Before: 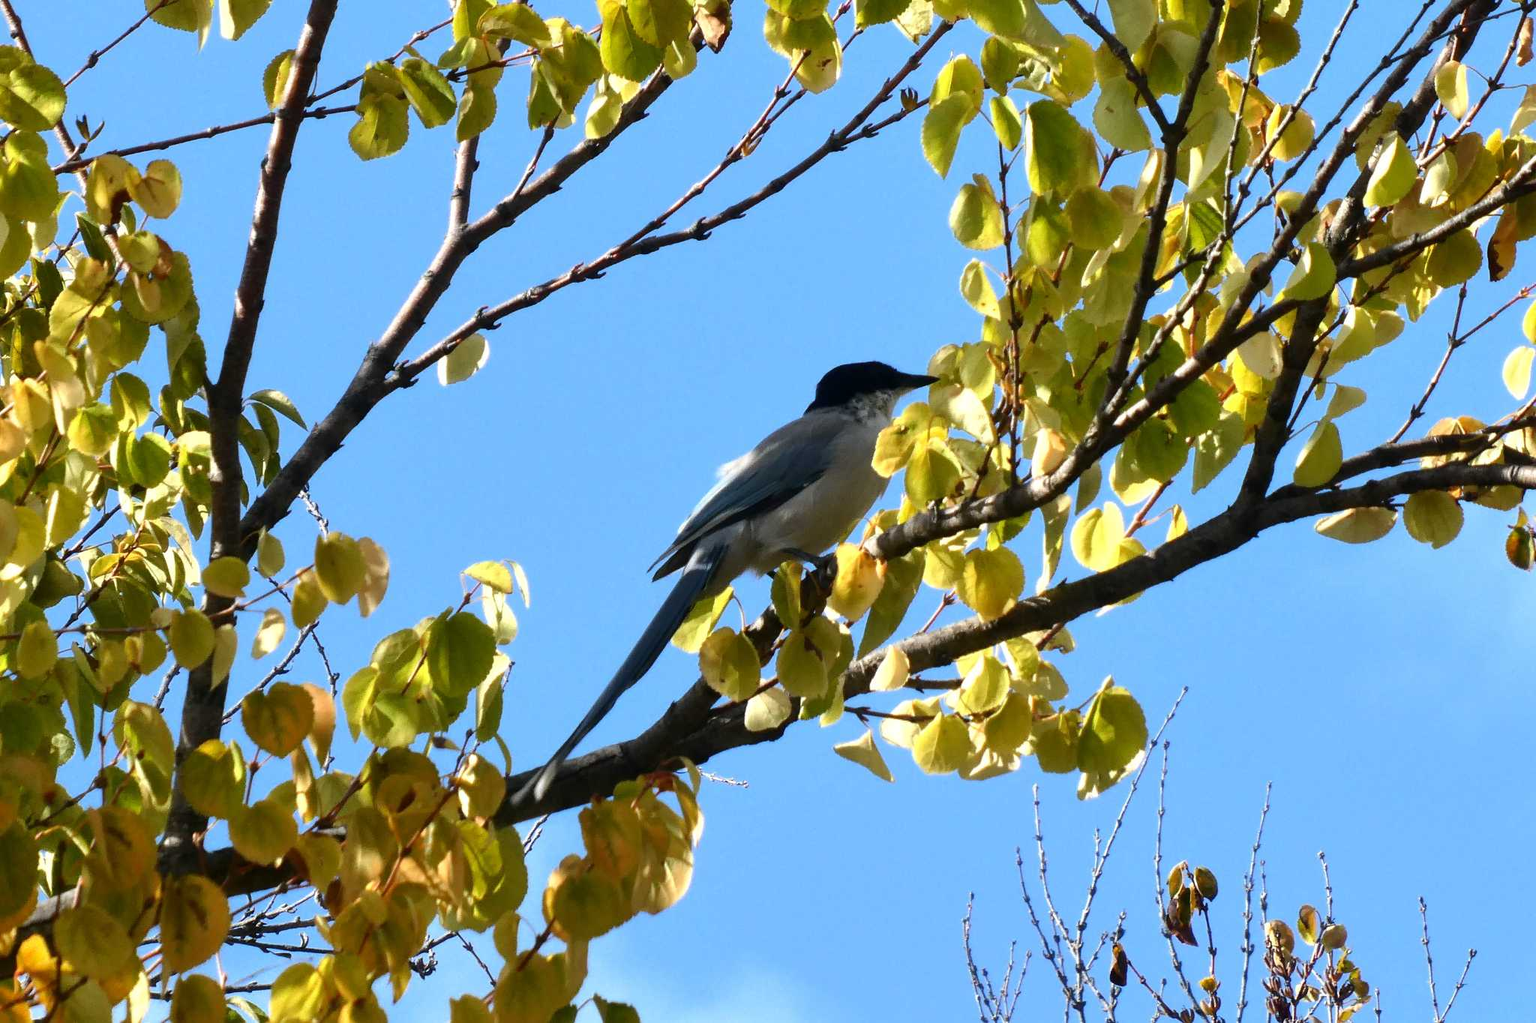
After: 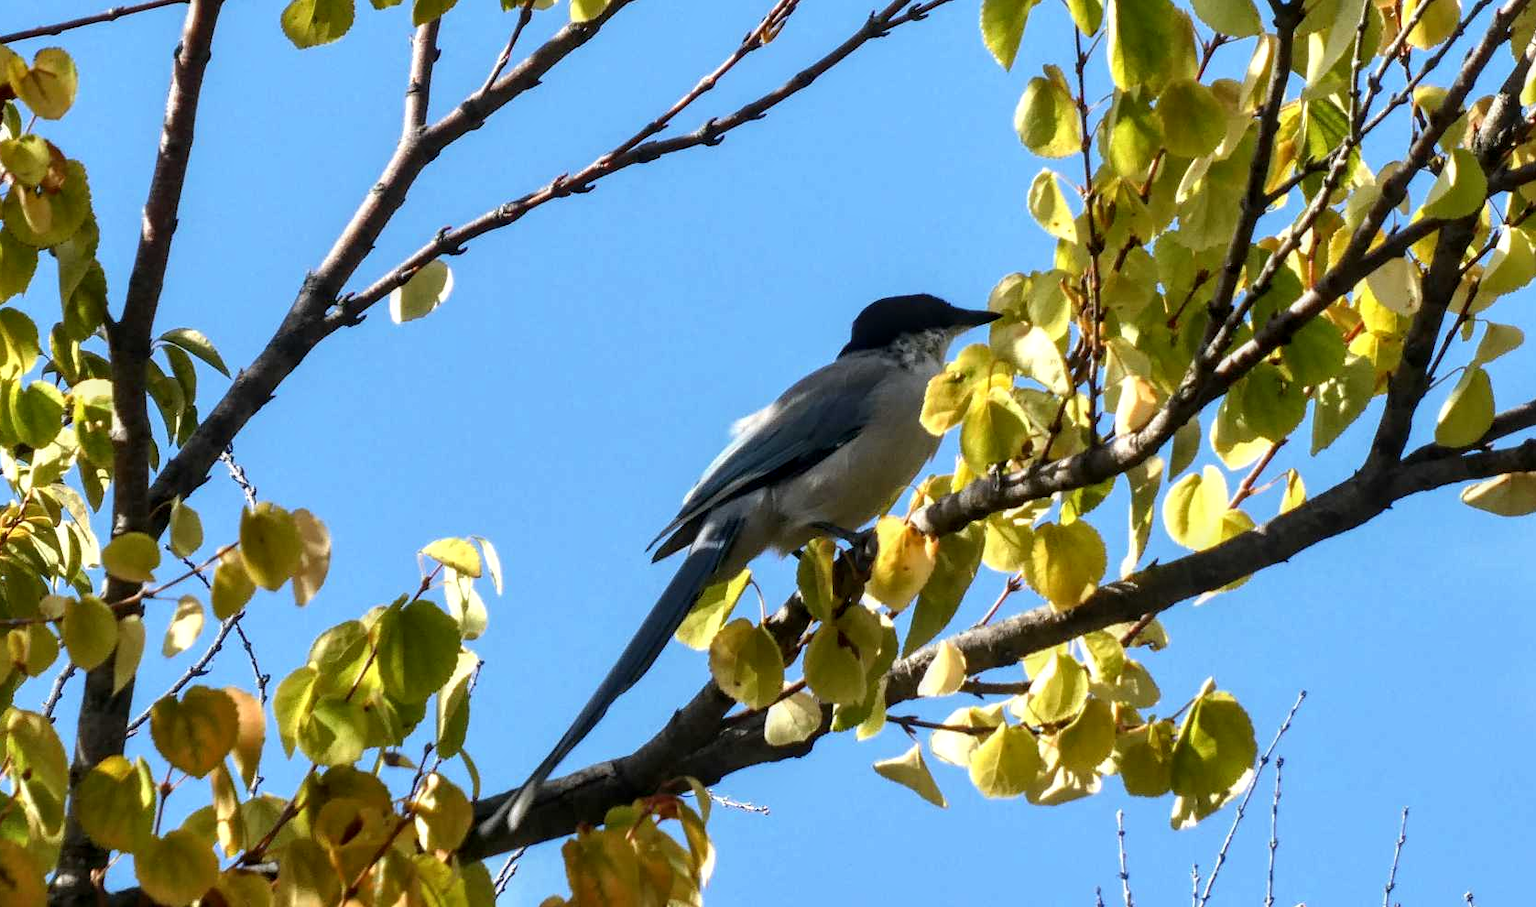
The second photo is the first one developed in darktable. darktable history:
local contrast: detail 130%
crop: left 7.73%, top 11.808%, right 10.34%, bottom 15.465%
